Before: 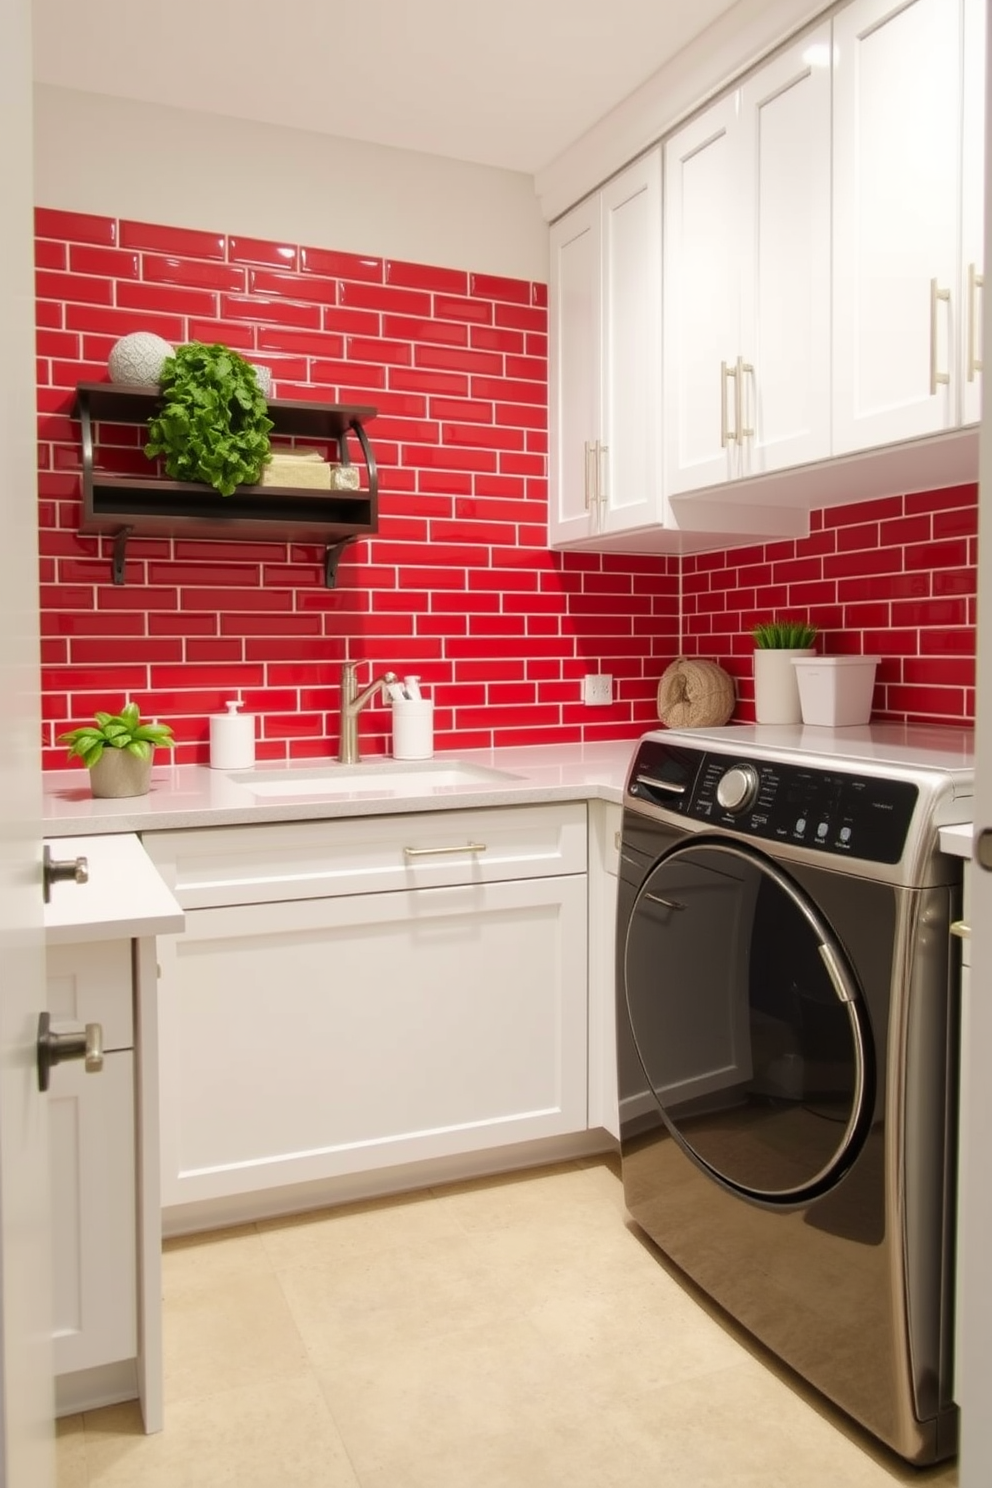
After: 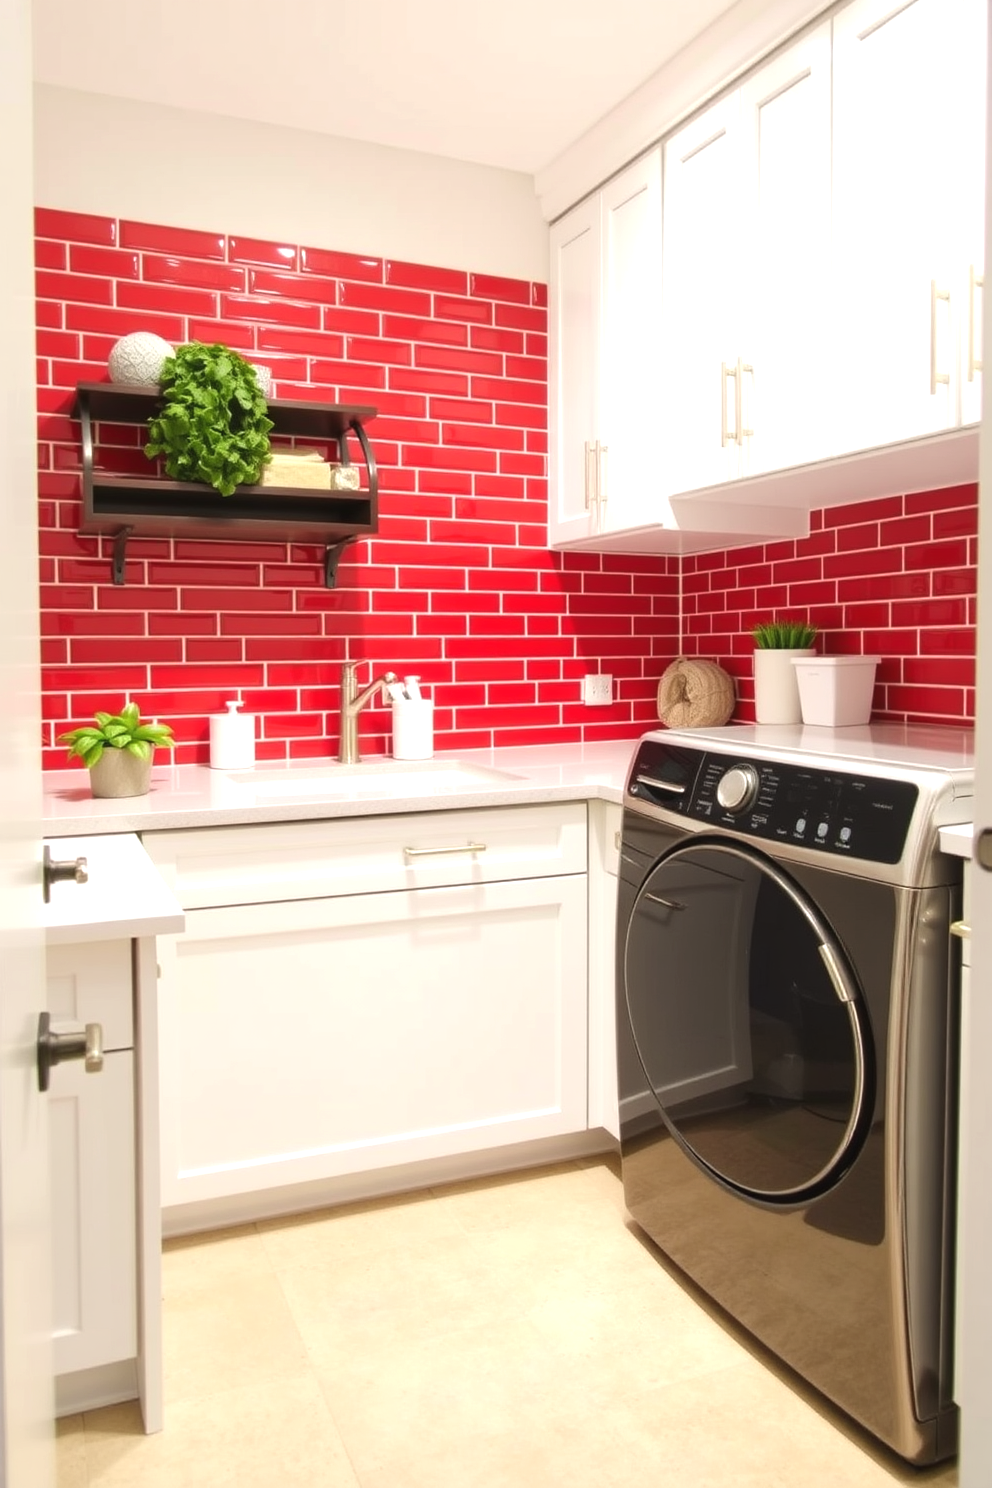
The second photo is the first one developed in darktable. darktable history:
exposure: black level correction -0.002, exposure 0.541 EV, compensate exposure bias true, compensate highlight preservation false
